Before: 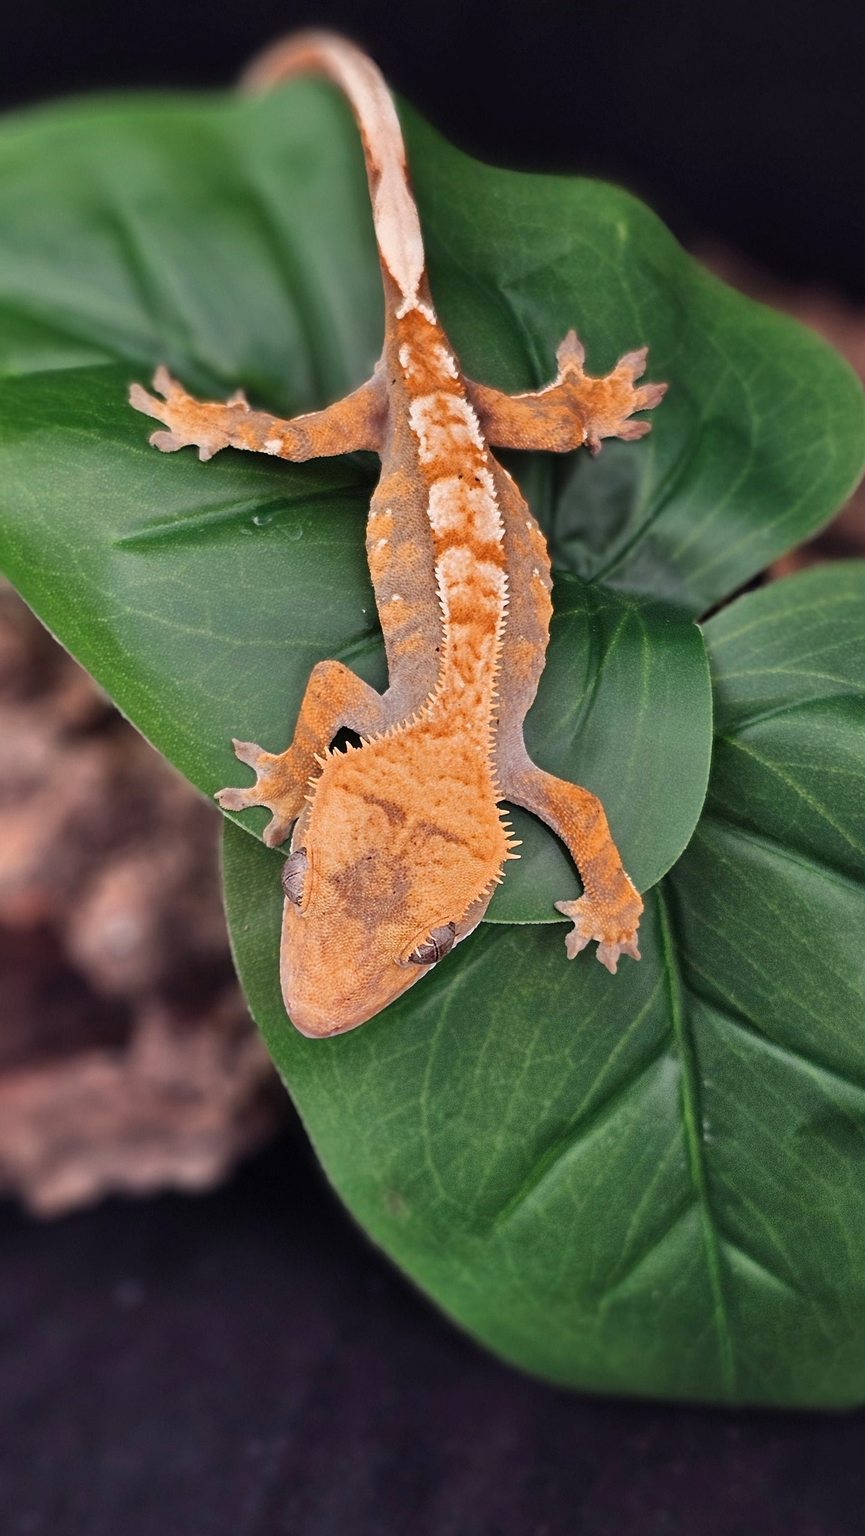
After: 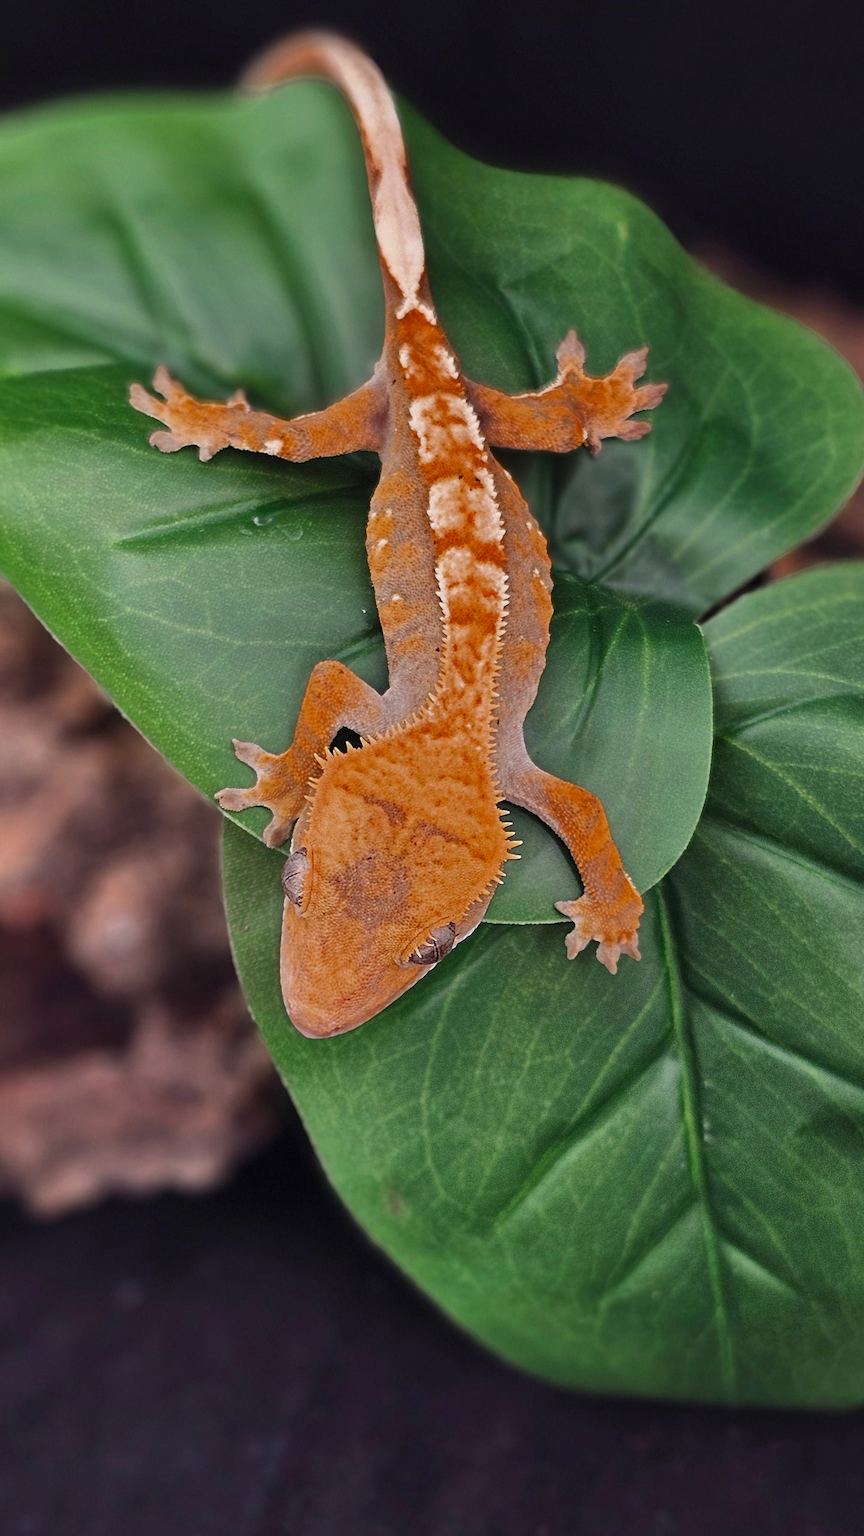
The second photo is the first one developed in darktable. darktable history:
fill light: on, module defaults
color zones: curves: ch0 [(0.11, 0.396) (0.195, 0.36) (0.25, 0.5) (0.303, 0.412) (0.357, 0.544) (0.75, 0.5) (0.967, 0.328)]; ch1 [(0, 0.468) (0.112, 0.512) (0.202, 0.6) (0.25, 0.5) (0.307, 0.352) (0.357, 0.544) (0.75, 0.5) (0.963, 0.524)]
